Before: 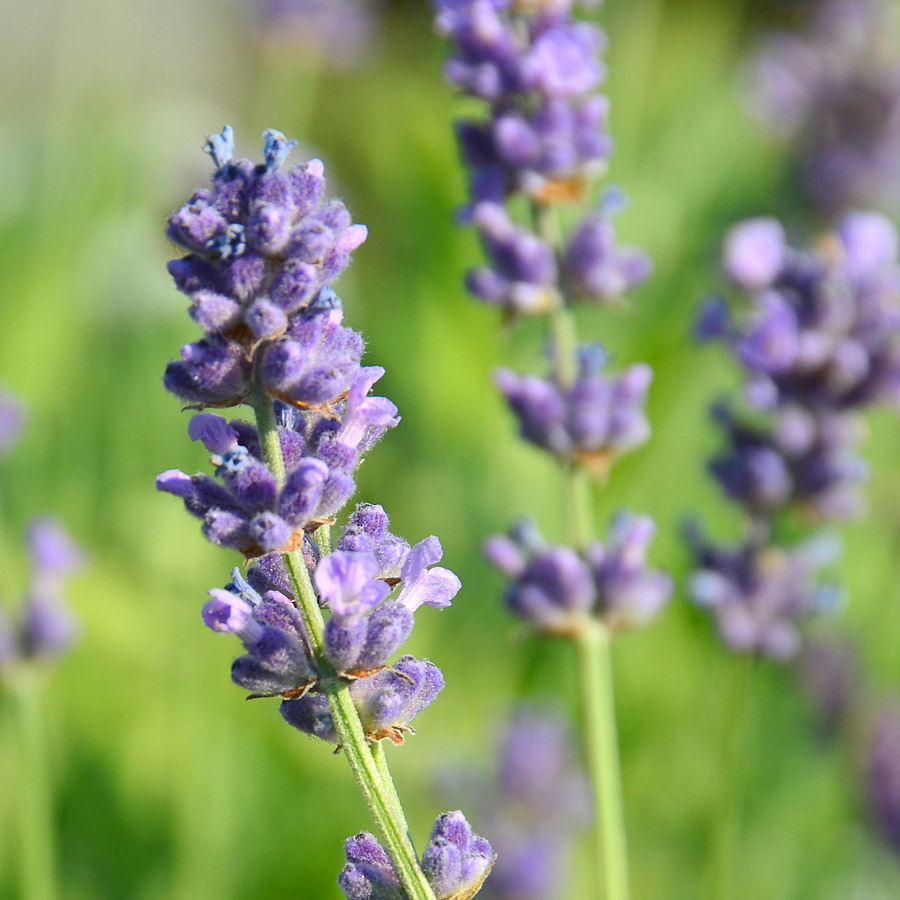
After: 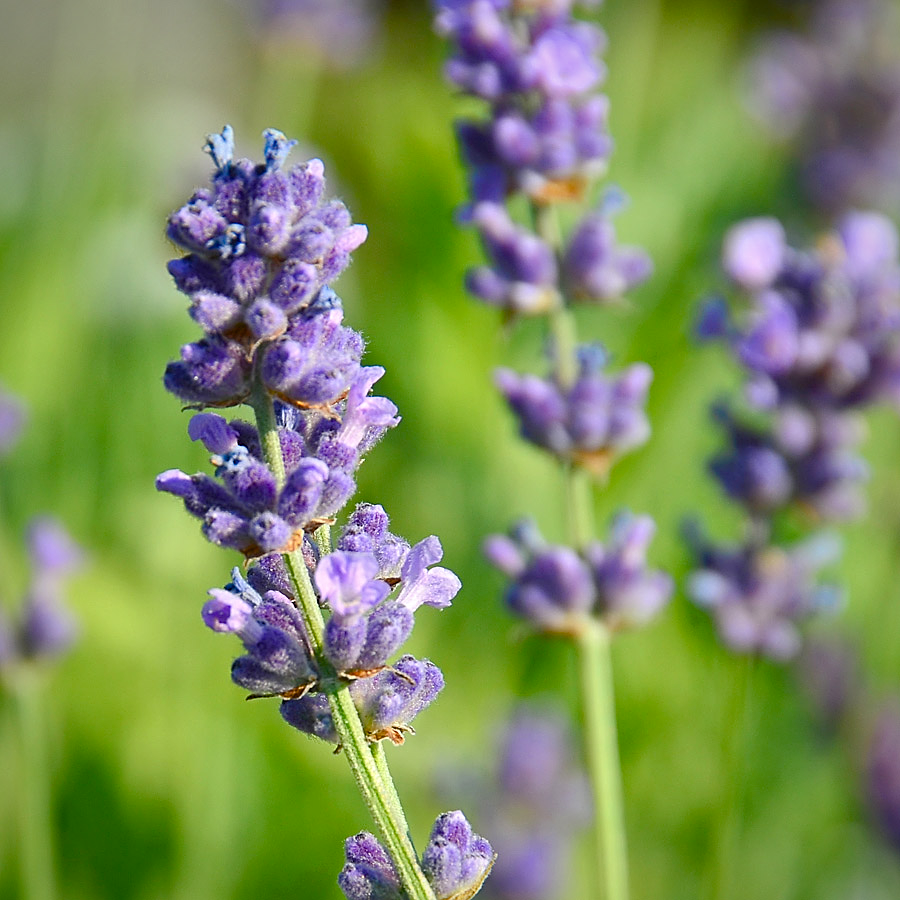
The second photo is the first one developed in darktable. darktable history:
color balance rgb: perceptual saturation grading › global saturation 20%, perceptual saturation grading › highlights -25%, perceptual saturation grading › shadows 25%
sharpen: on, module defaults
shadows and highlights: low approximation 0.01, soften with gaussian
vignetting: fall-off start 80.87%, fall-off radius 61.59%, brightness -0.384, saturation 0.007, center (0, 0.007), automatic ratio true, width/height ratio 1.418
